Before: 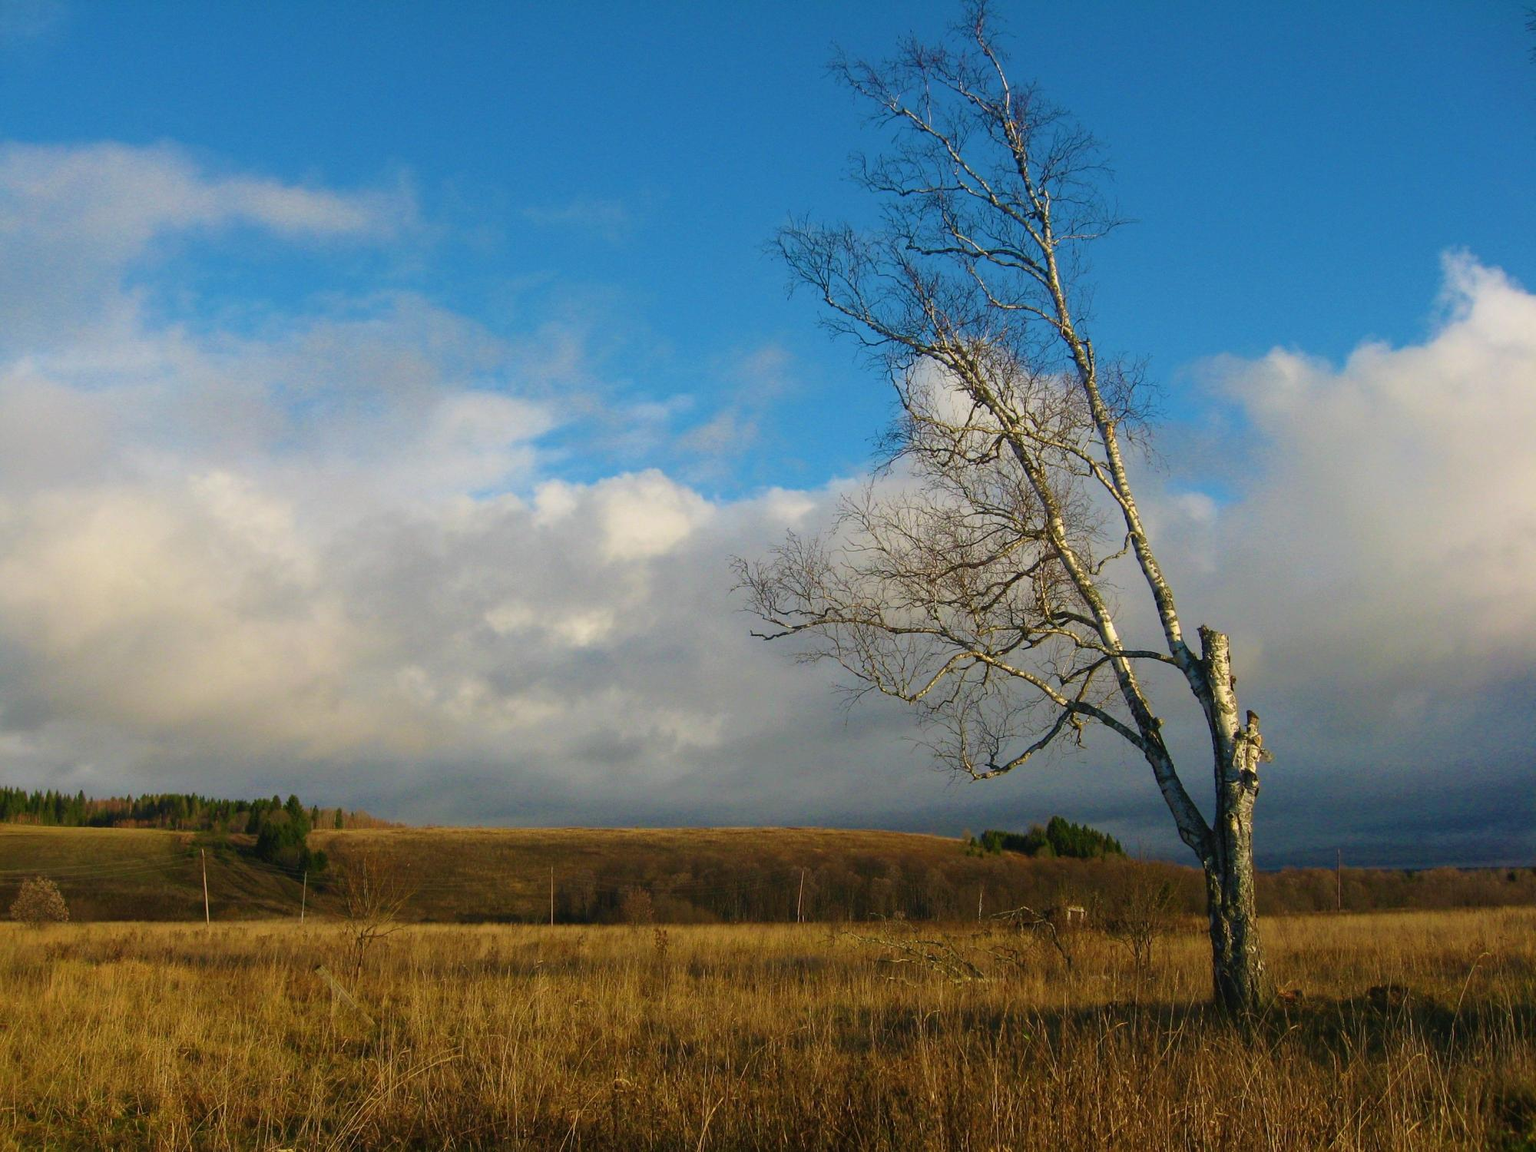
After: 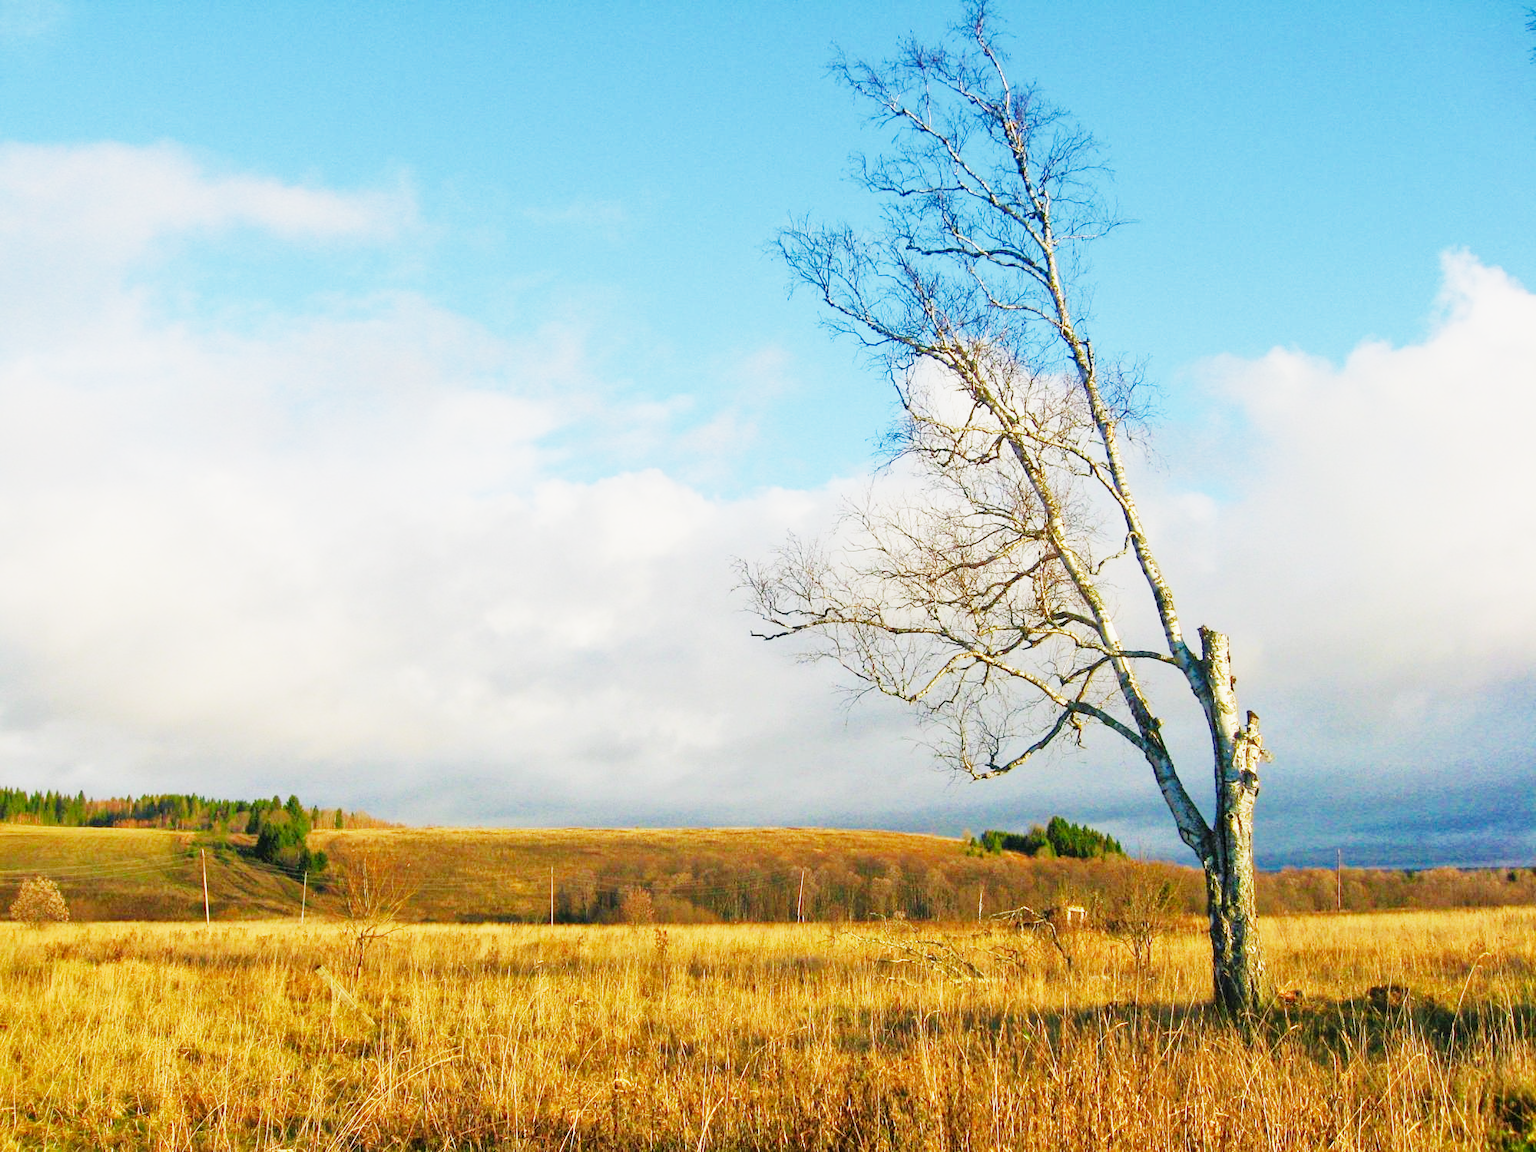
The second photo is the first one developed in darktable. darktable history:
tone equalizer: -7 EV 0.15 EV, -6 EV 0.6 EV, -5 EV 1.15 EV, -4 EV 1.33 EV, -3 EV 1.15 EV, -2 EV 0.6 EV, -1 EV 0.15 EV, mask exposure compensation -0.5 EV
sigmoid: contrast 2, skew -0.2, preserve hue 0%, red attenuation 0.1, red rotation 0.035, green attenuation 0.1, green rotation -0.017, blue attenuation 0.15, blue rotation -0.052, base primaries Rec2020
exposure: black level correction 0, exposure 1.5 EV, compensate exposure bias true, compensate highlight preservation false
